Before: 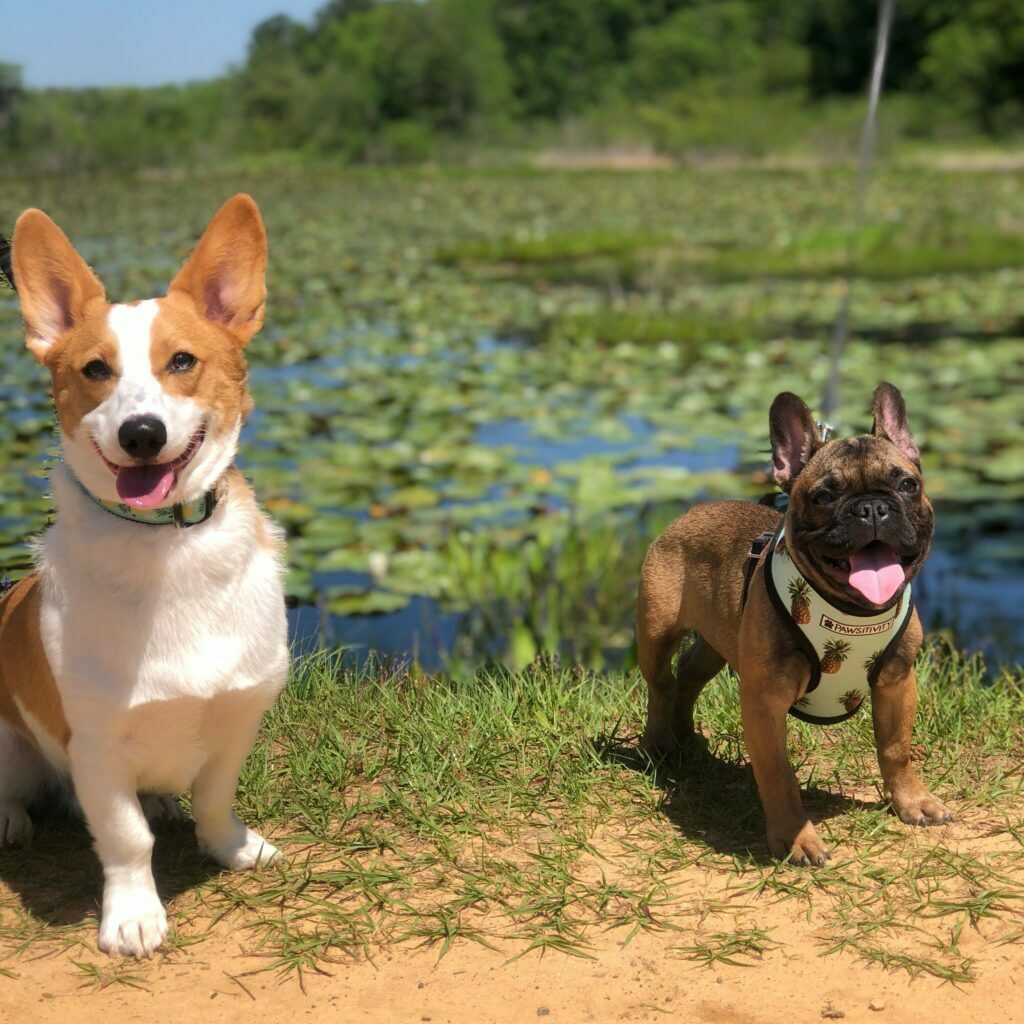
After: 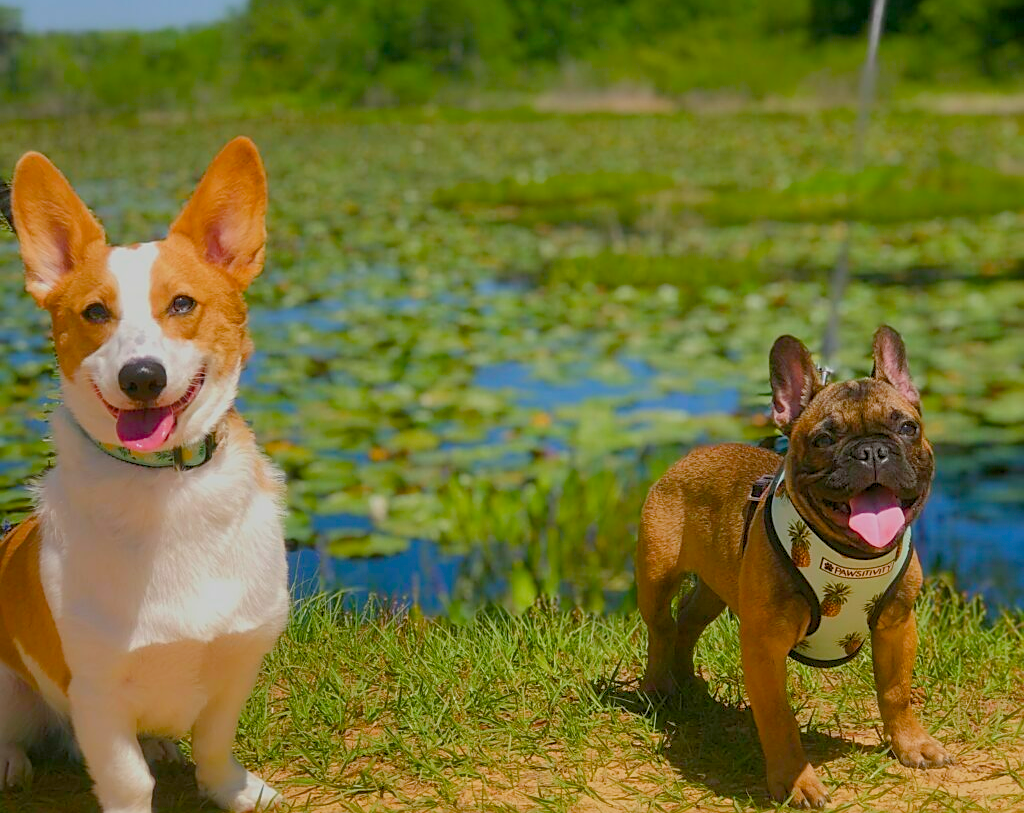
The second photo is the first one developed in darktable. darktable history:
sharpen: on, module defaults
crop and rotate: top 5.653%, bottom 14.951%
color balance rgb: linear chroma grading › global chroma 9.763%, perceptual saturation grading › global saturation 34.571%, perceptual saturation grading › highlights -29.852%, perceptual saturation grading › shadows 34.931%, contrast -29.737%
exposure: black level correction 0, exposure 0 EV, compensate exposure bias true, compensate highlight preservation false
